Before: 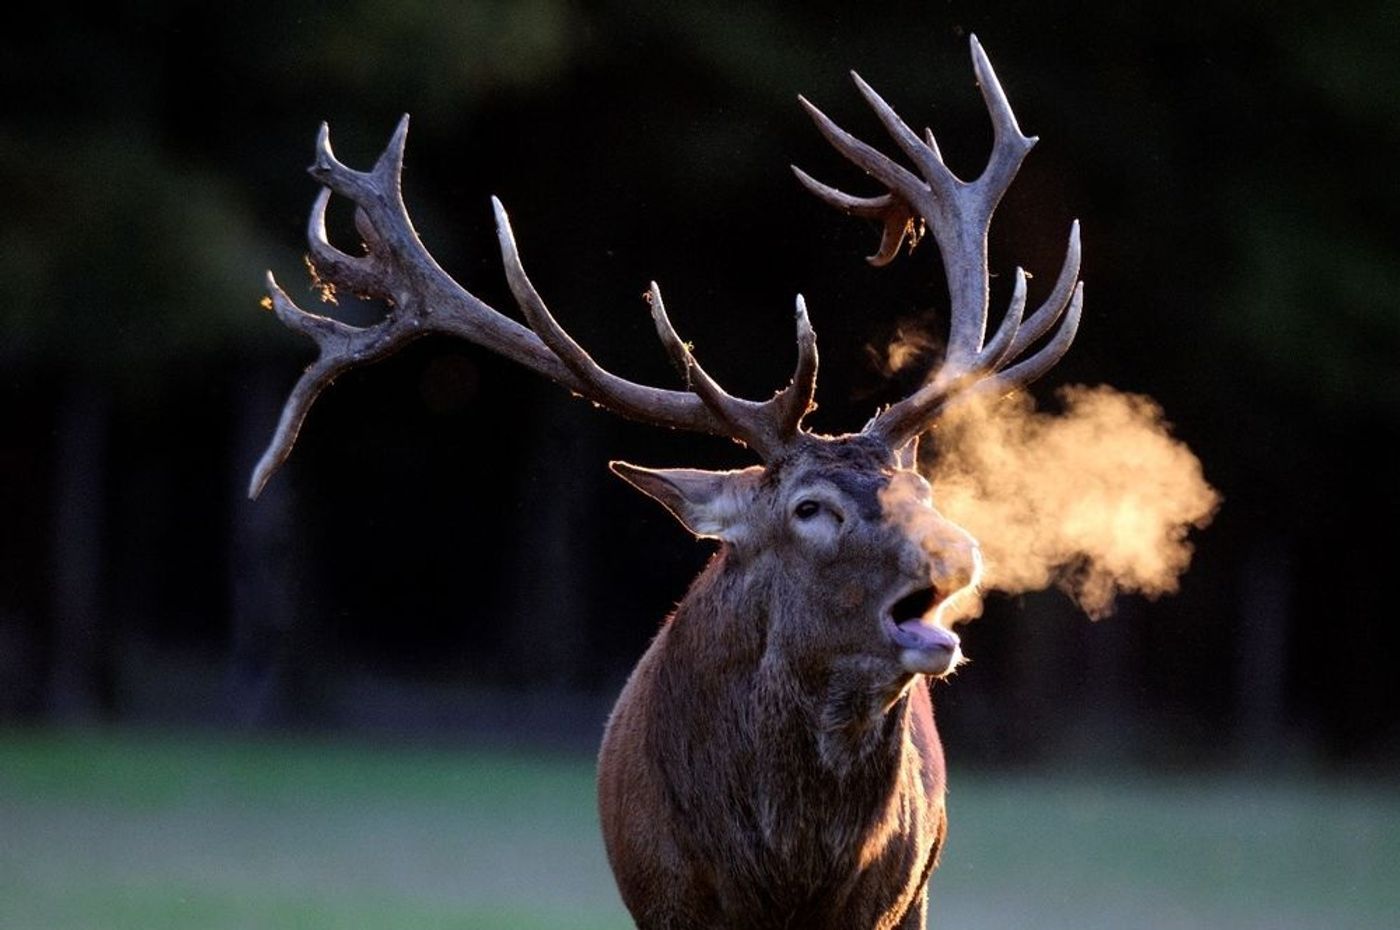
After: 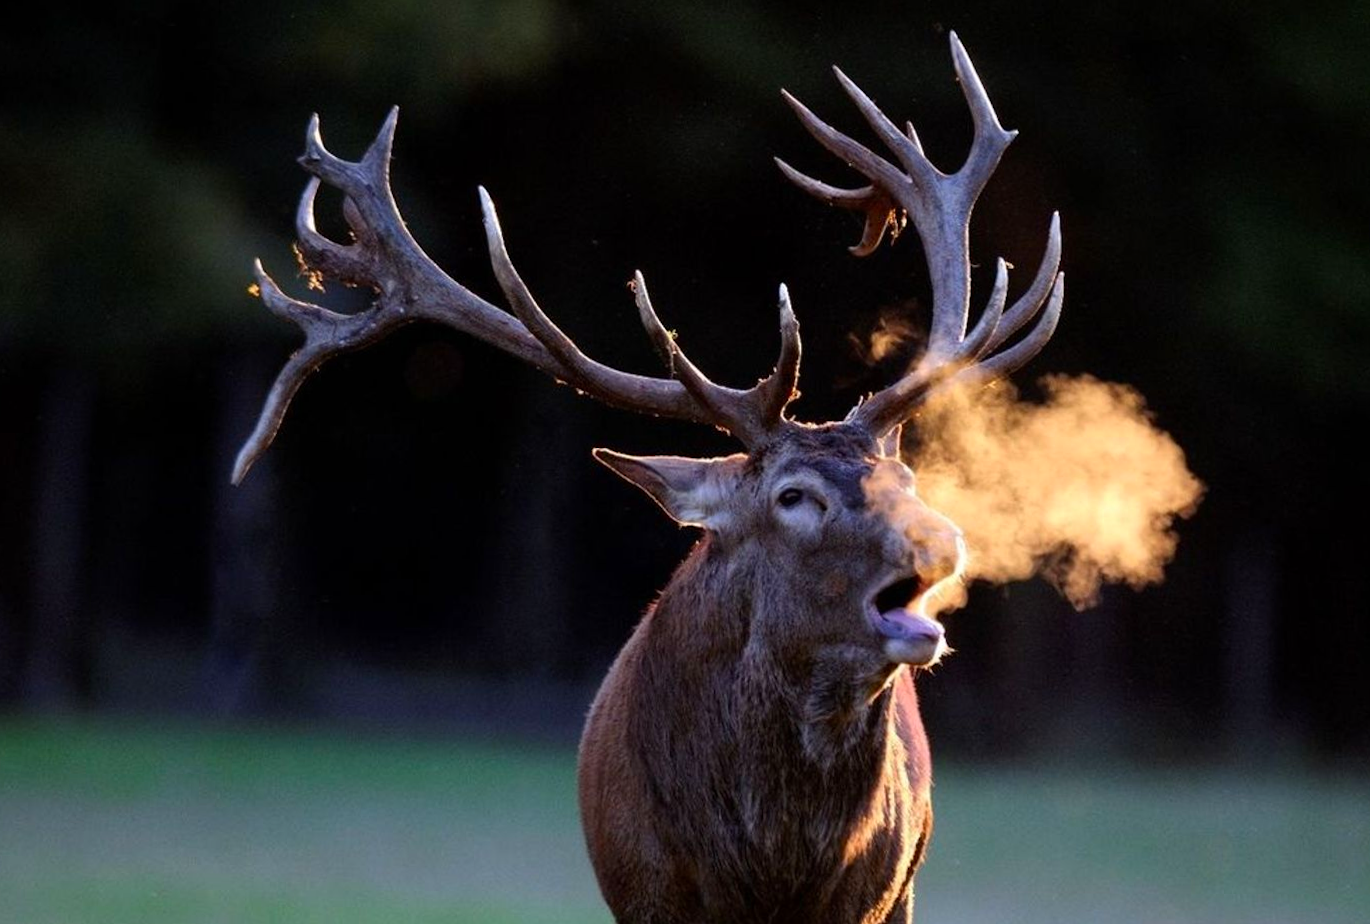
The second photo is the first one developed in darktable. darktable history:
rotate and perspective: rotation 0.226°, lens shift (vertical) -0.042, crop left 0.023, crop right 0.982, crop top 0.006, crop bottom 0.994
contrast brightness saturation: contrast 0.04, saturation 0.16
